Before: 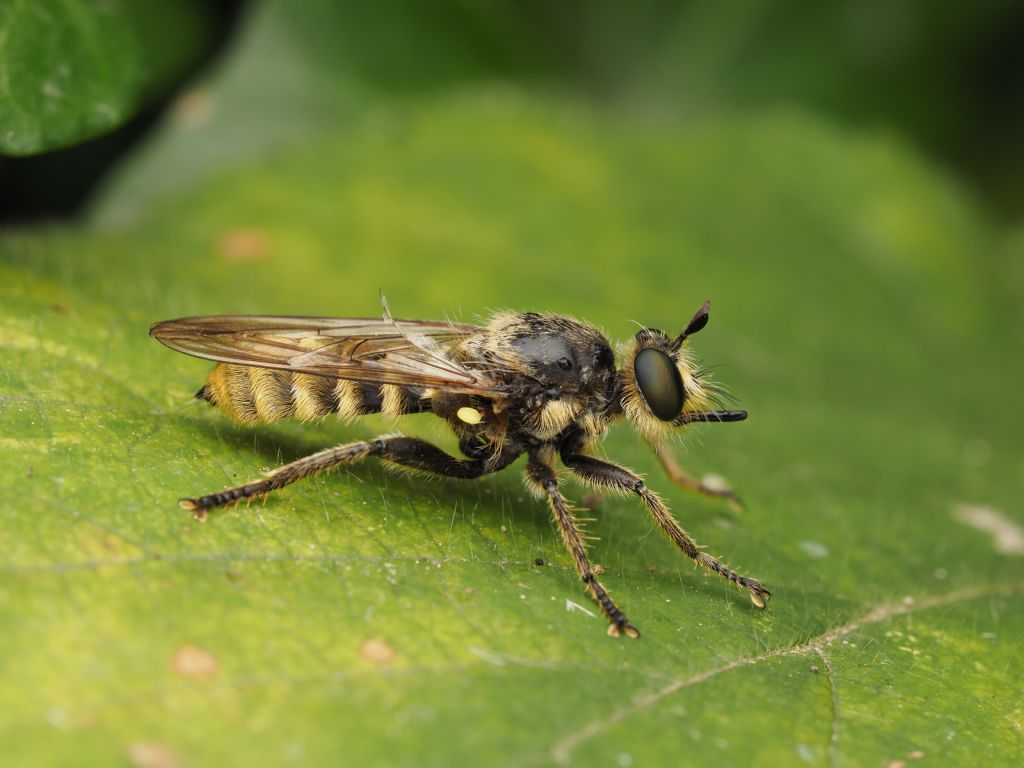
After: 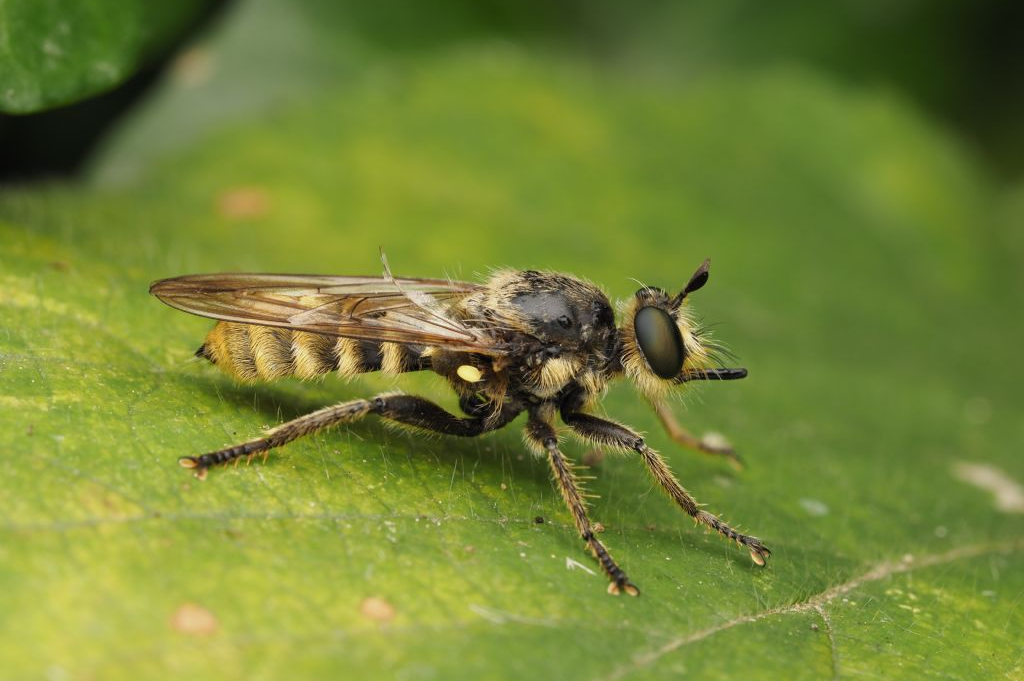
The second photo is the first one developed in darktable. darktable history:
crop and rotate: top 5.526%, bottom 5.708%
